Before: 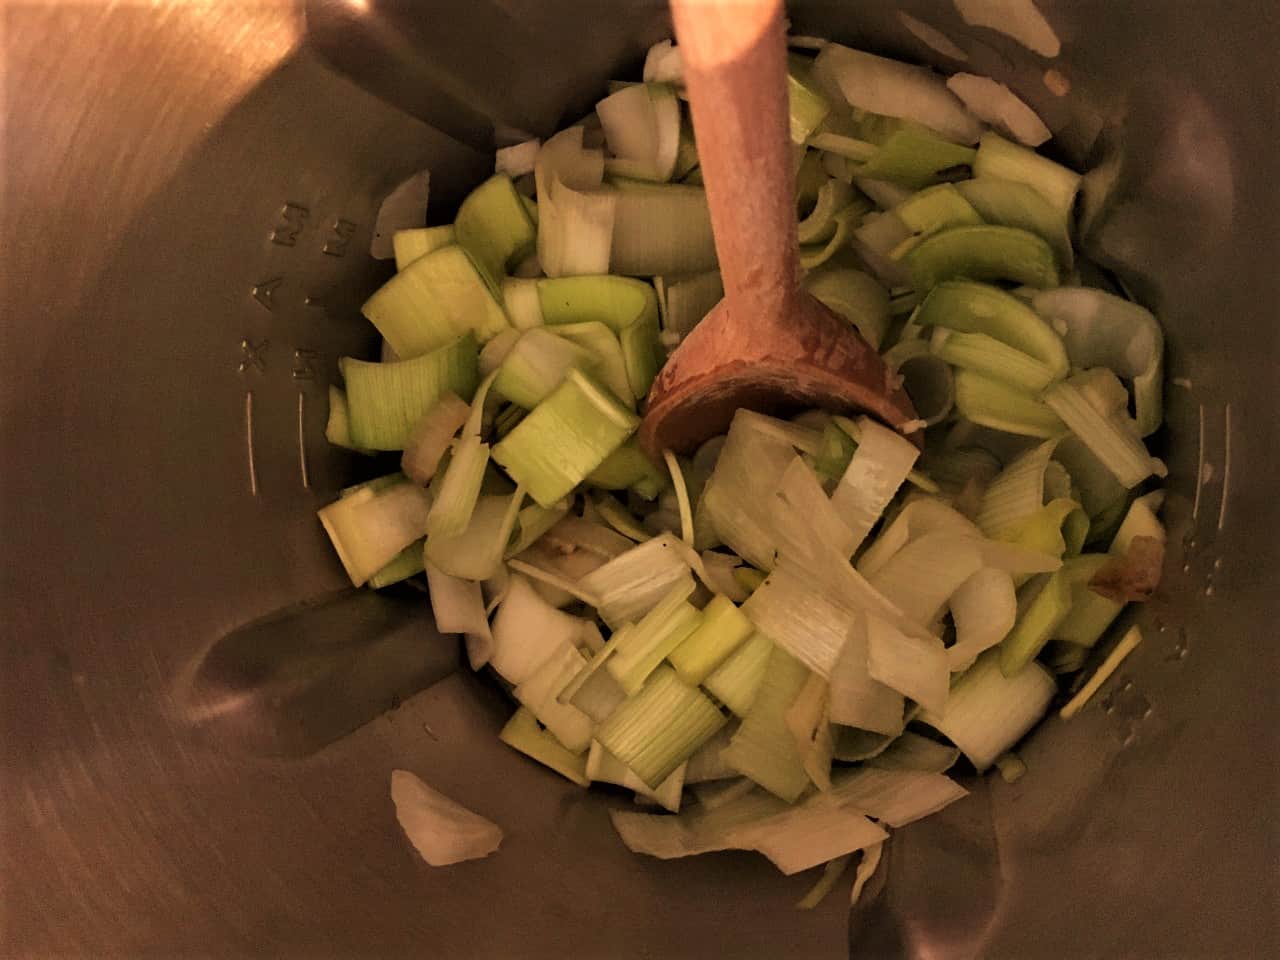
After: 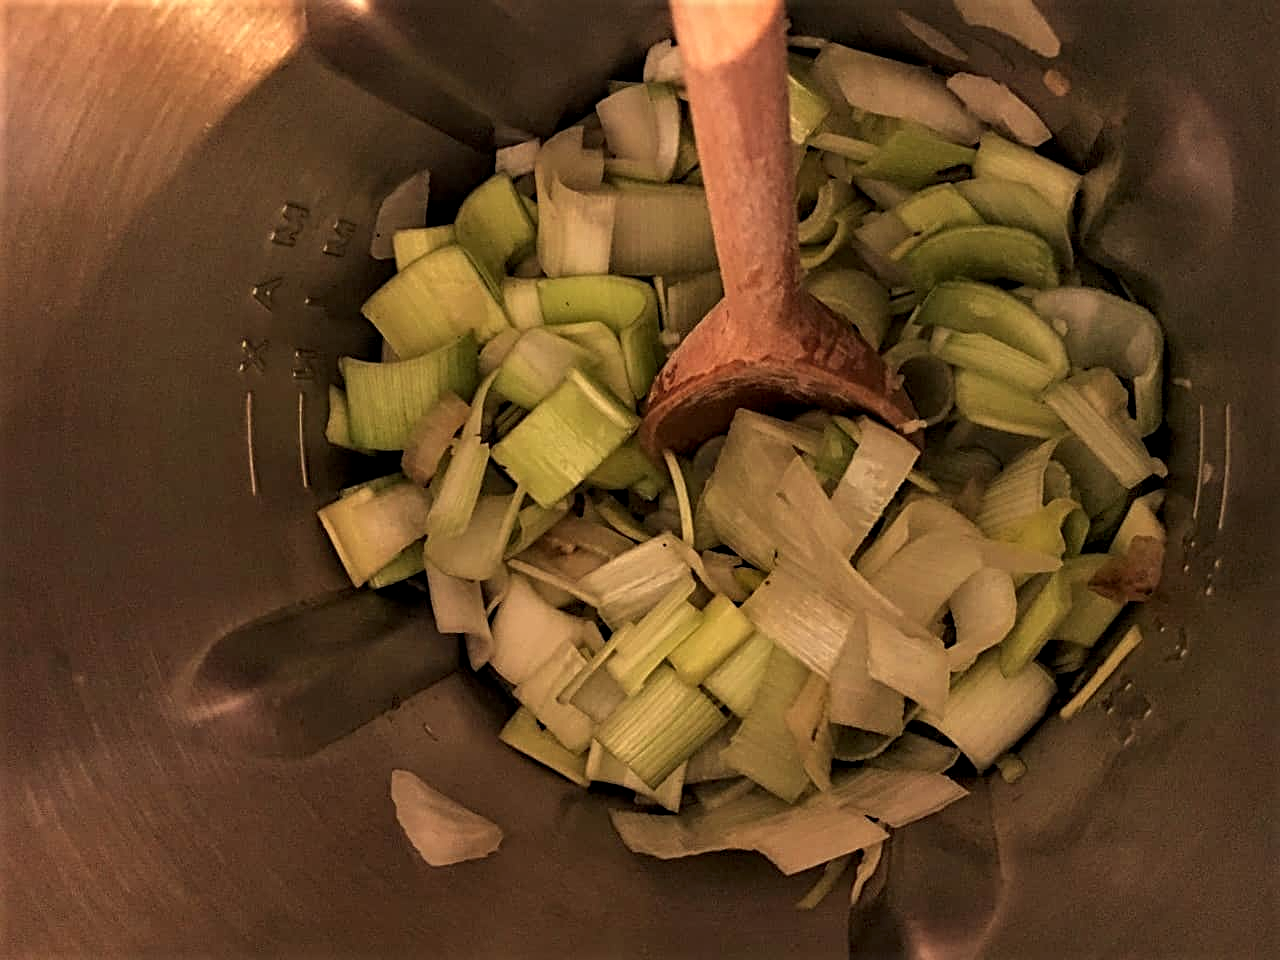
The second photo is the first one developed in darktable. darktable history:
sharpen: radius 3.119
local contrast: on, module defaults
